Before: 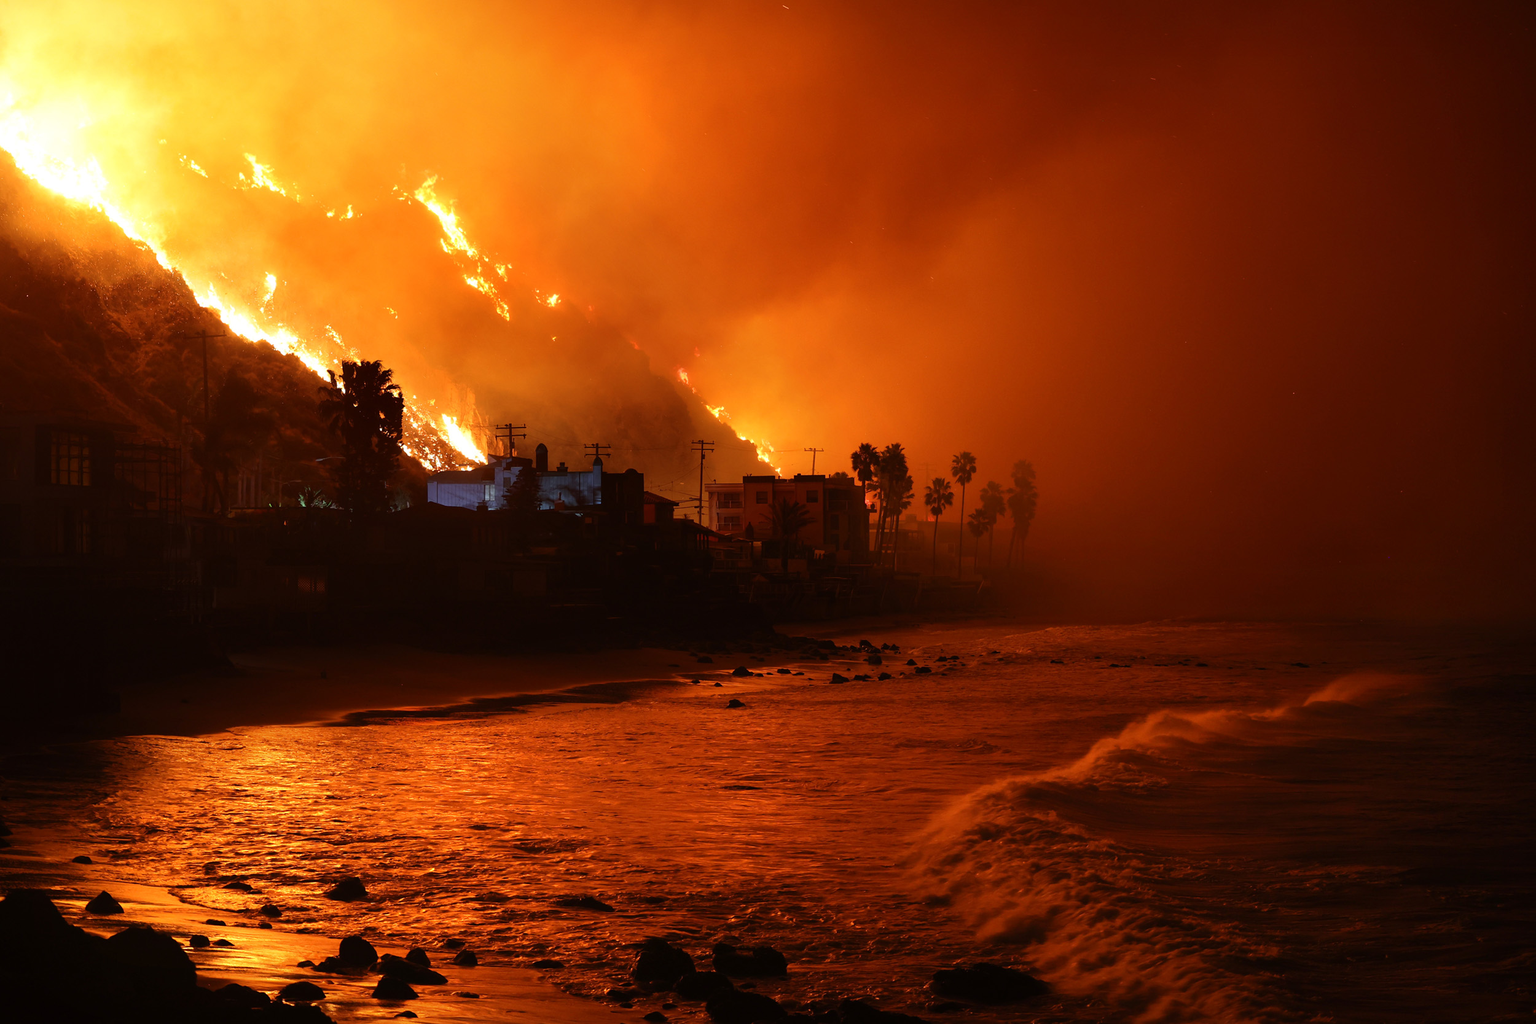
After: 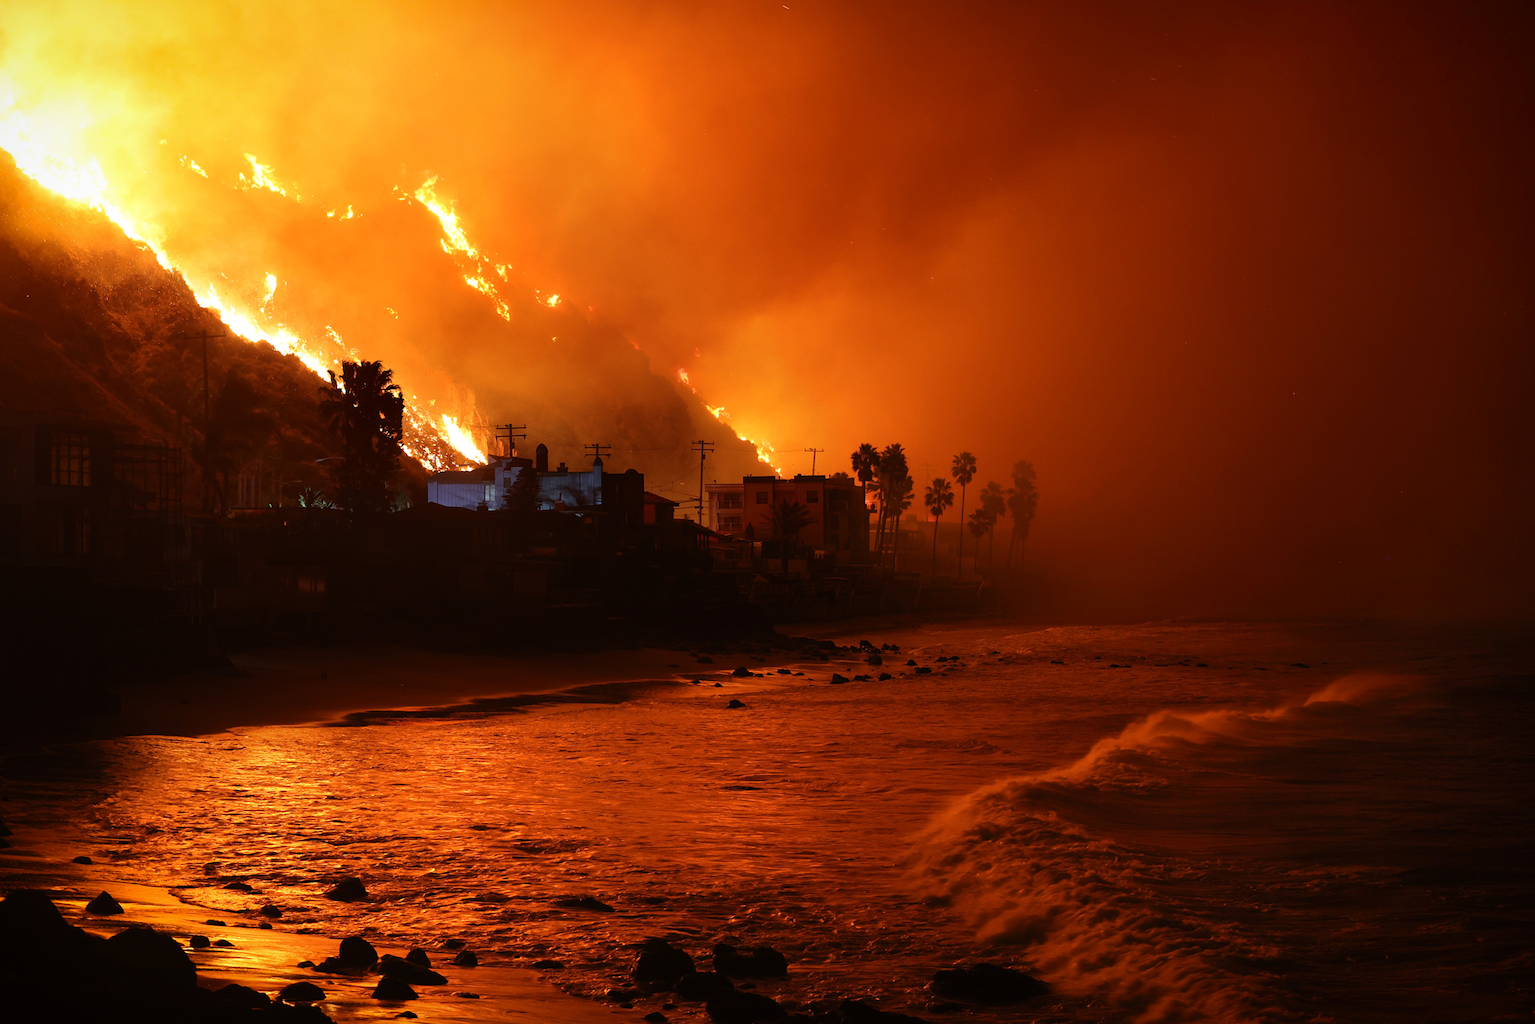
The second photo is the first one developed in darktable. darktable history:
vignetting: fall-off start 100.44%, brightness -0.231, saturation 0.141, width/height ratio 1.324, unbound false
